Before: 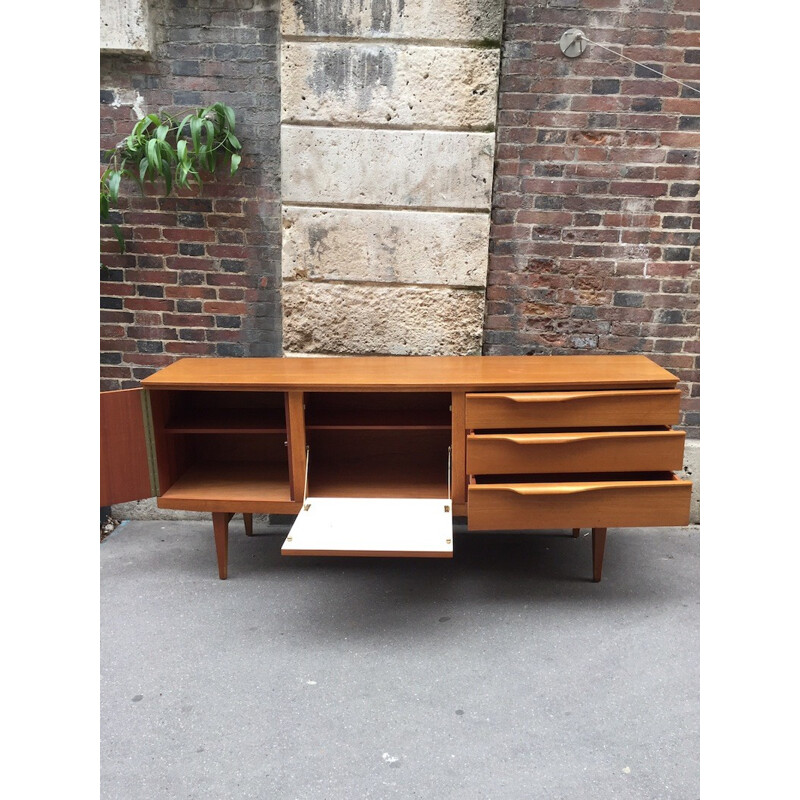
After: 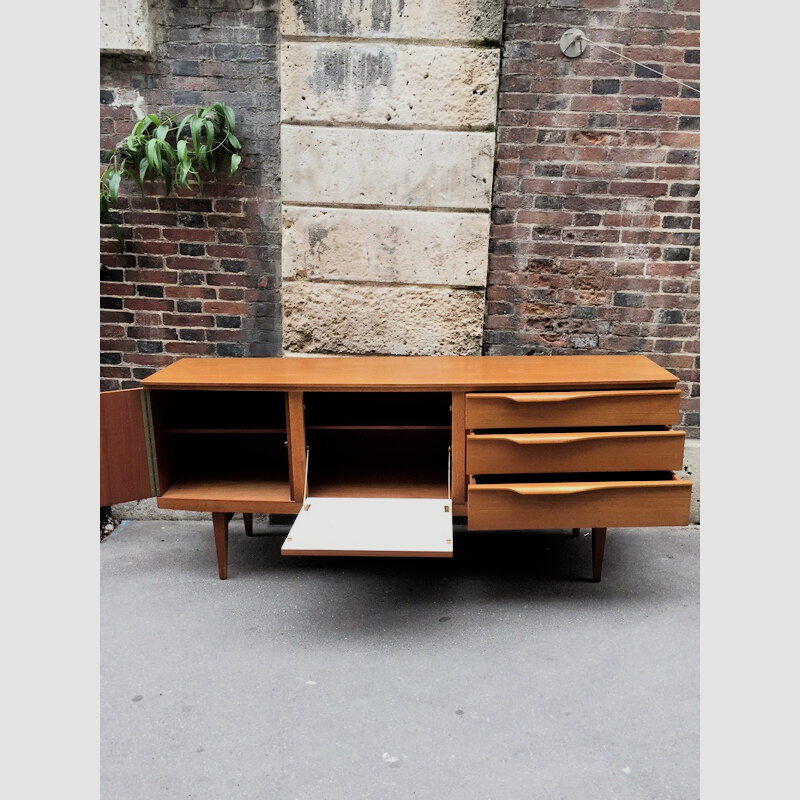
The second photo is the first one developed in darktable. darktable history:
filmic rgb: black relative exposure -5.14 EV, white relative exposure 3.96 EV, hardness 2.88, contrast 1.298
